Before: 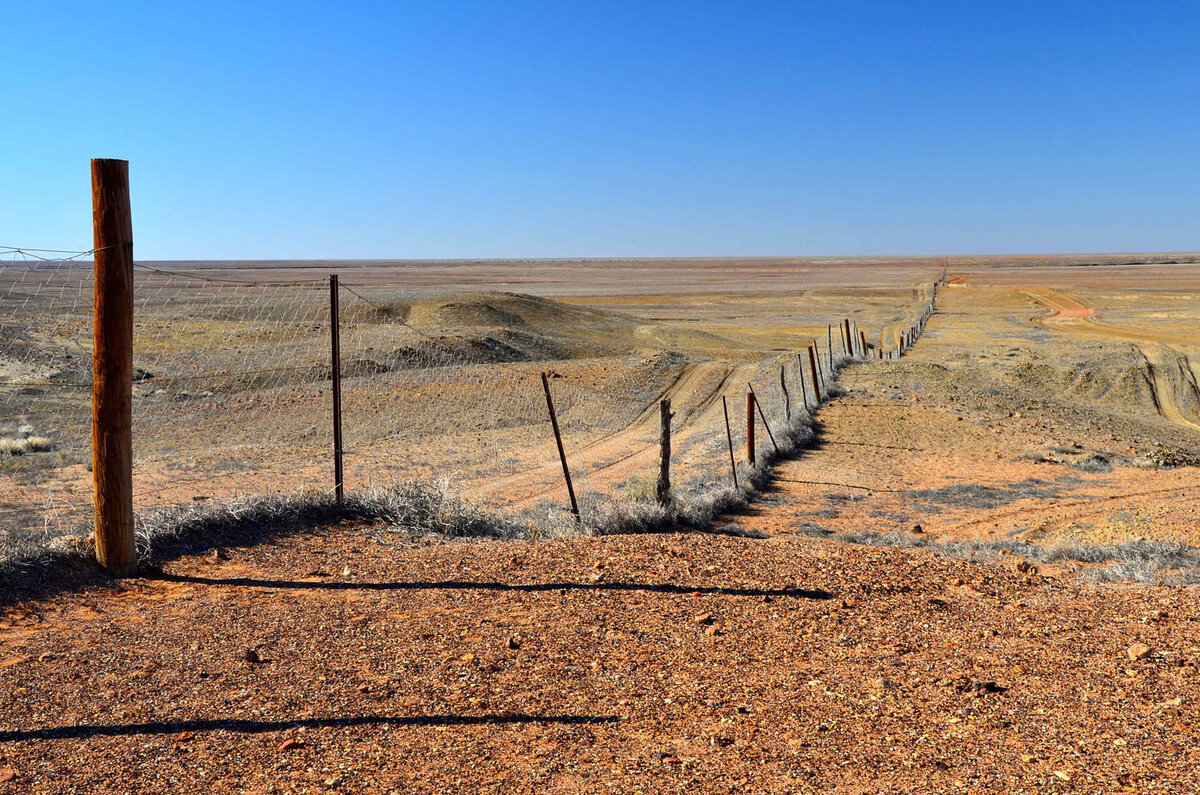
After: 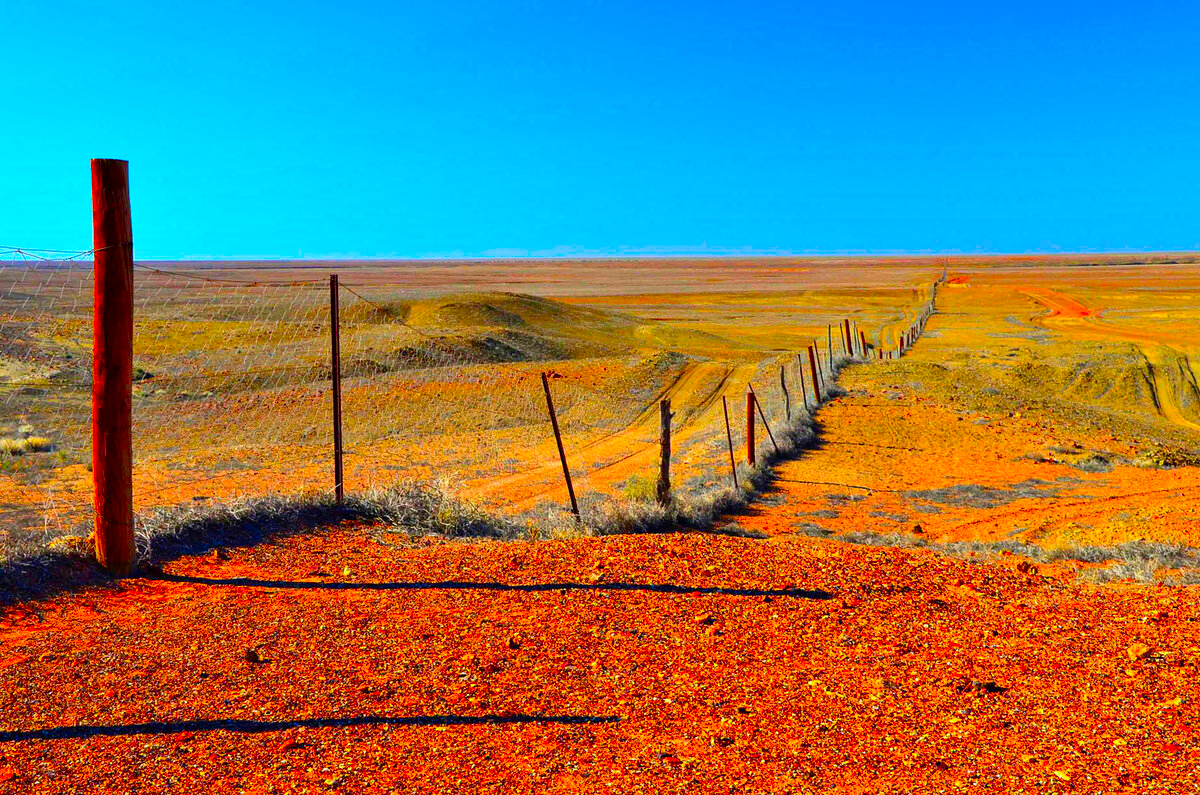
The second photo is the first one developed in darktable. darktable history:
color correction: highlights b* -0.053, saturation 2.96
